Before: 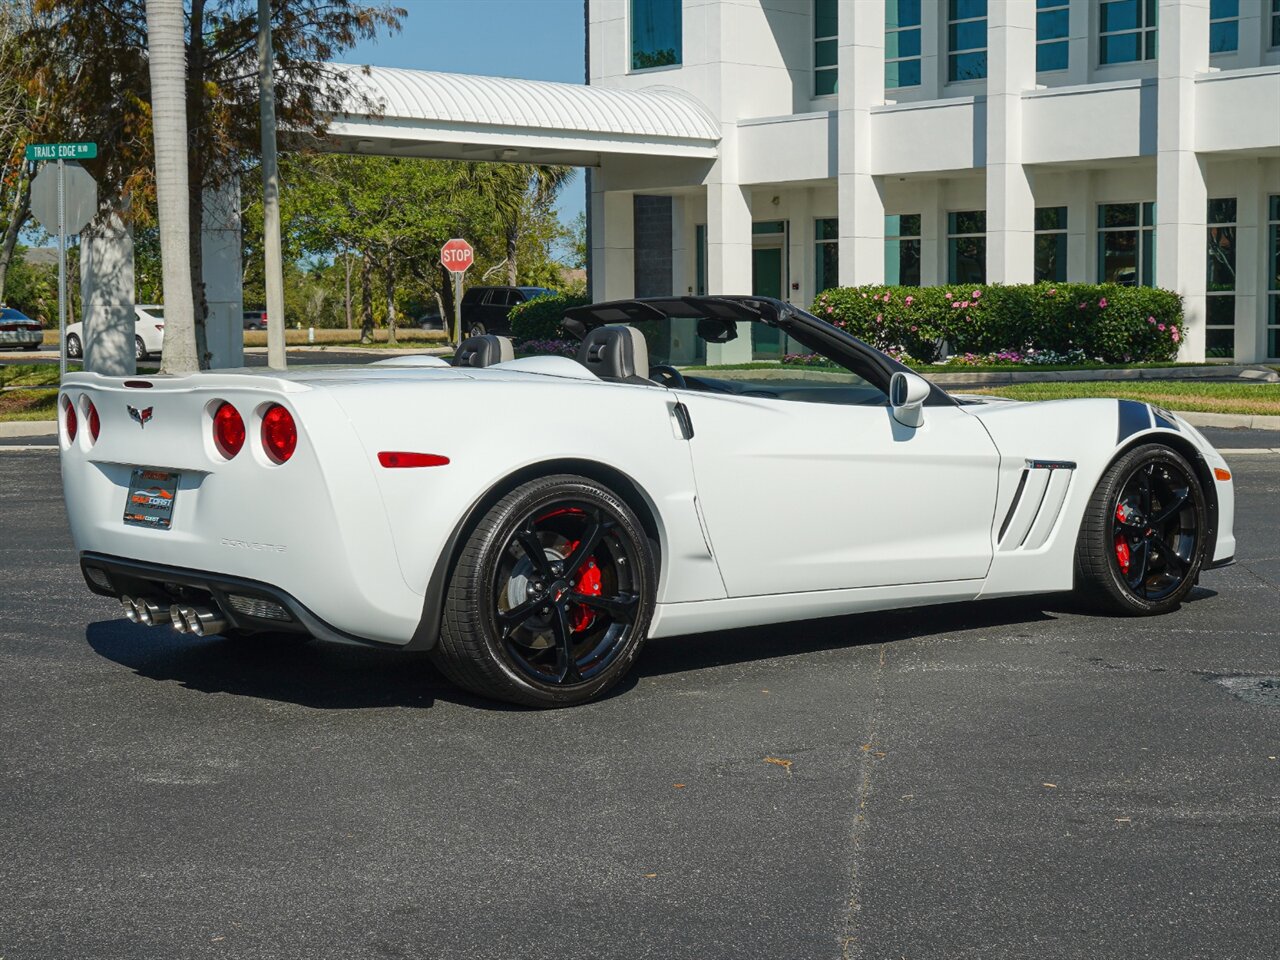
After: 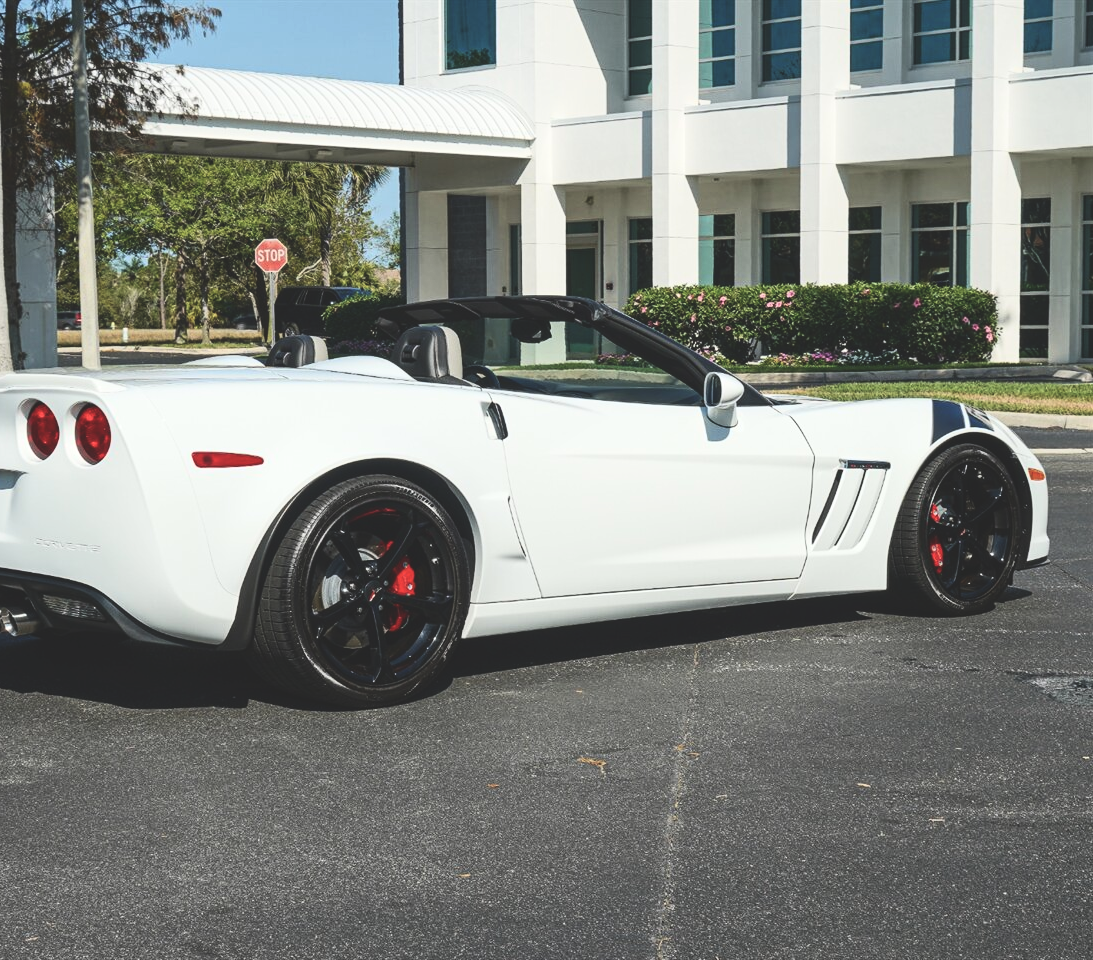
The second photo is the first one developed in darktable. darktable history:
exposure: black level correction -0.04, exposure 0.065 EV, compensate exposure bias true, compensate highlight preservation false
contrast brightness saturation: contrast 0.289
crop and rotate: left 14.582%
